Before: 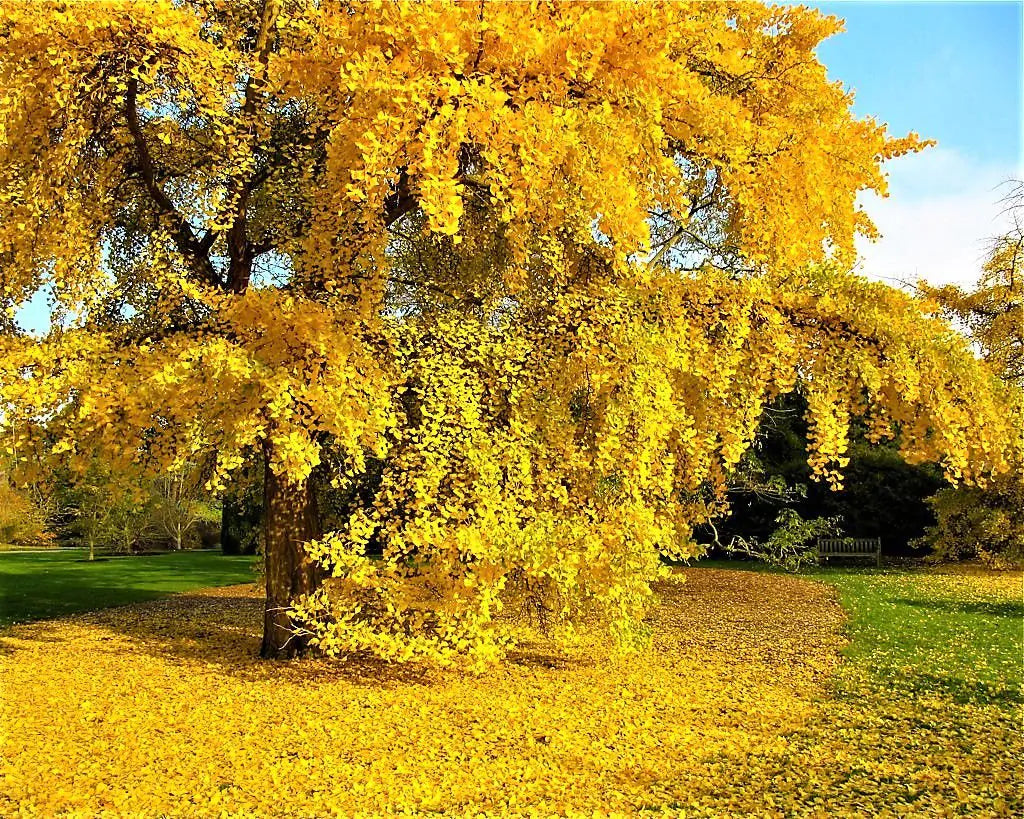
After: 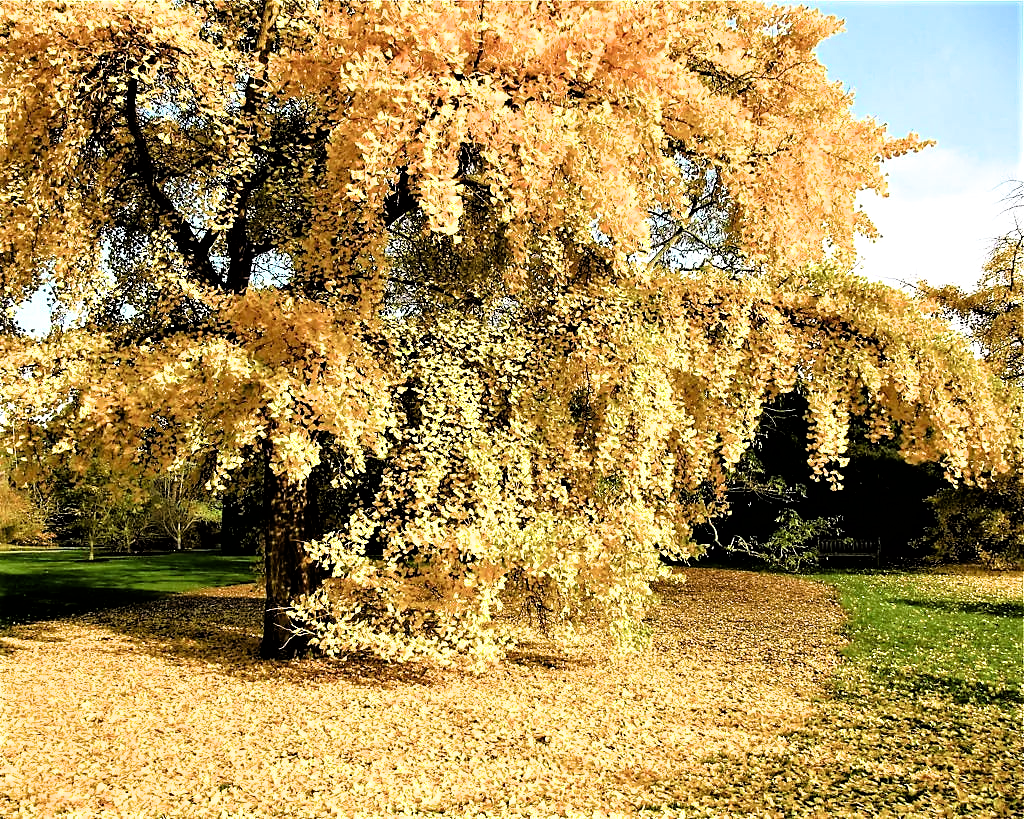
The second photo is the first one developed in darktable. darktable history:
filmic rgb: black relative exposure -3.51 EV, white relative exposure 2.28 EV, hardness 3.4
